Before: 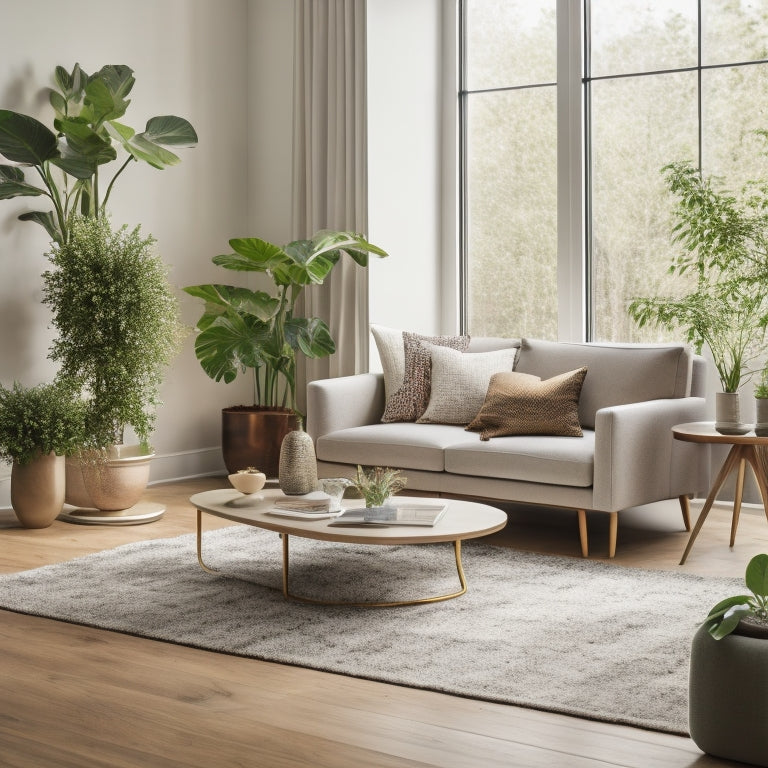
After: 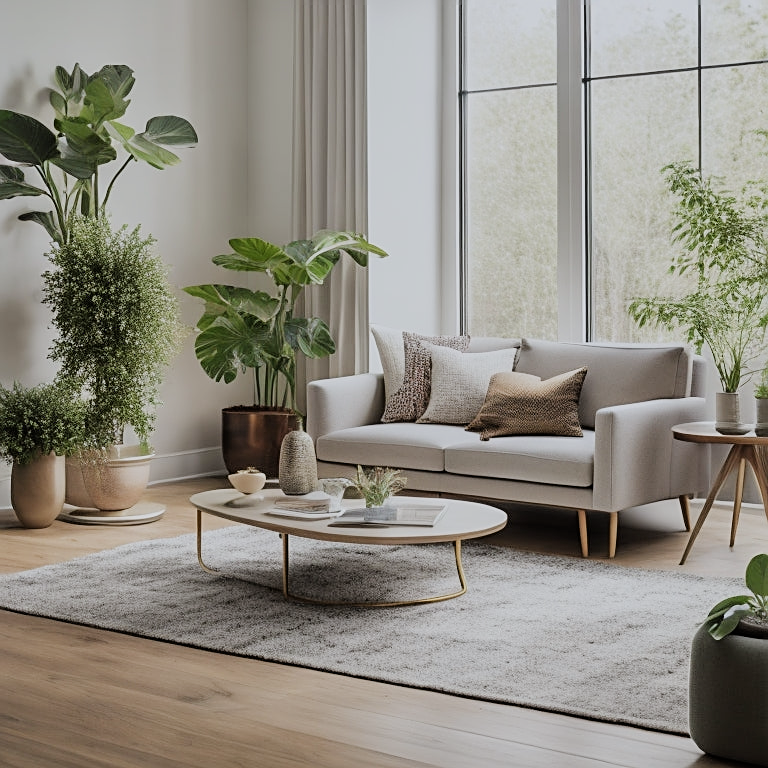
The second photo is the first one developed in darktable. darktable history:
white balance: red 0.974, blue 1.044
sharpen: on, module defaults
contrast brightness saturation: saturation -0.05
filmic rgb: black relative exposure -7.65 EV, white relative exposure 4.56 EV, hardness 3.61
